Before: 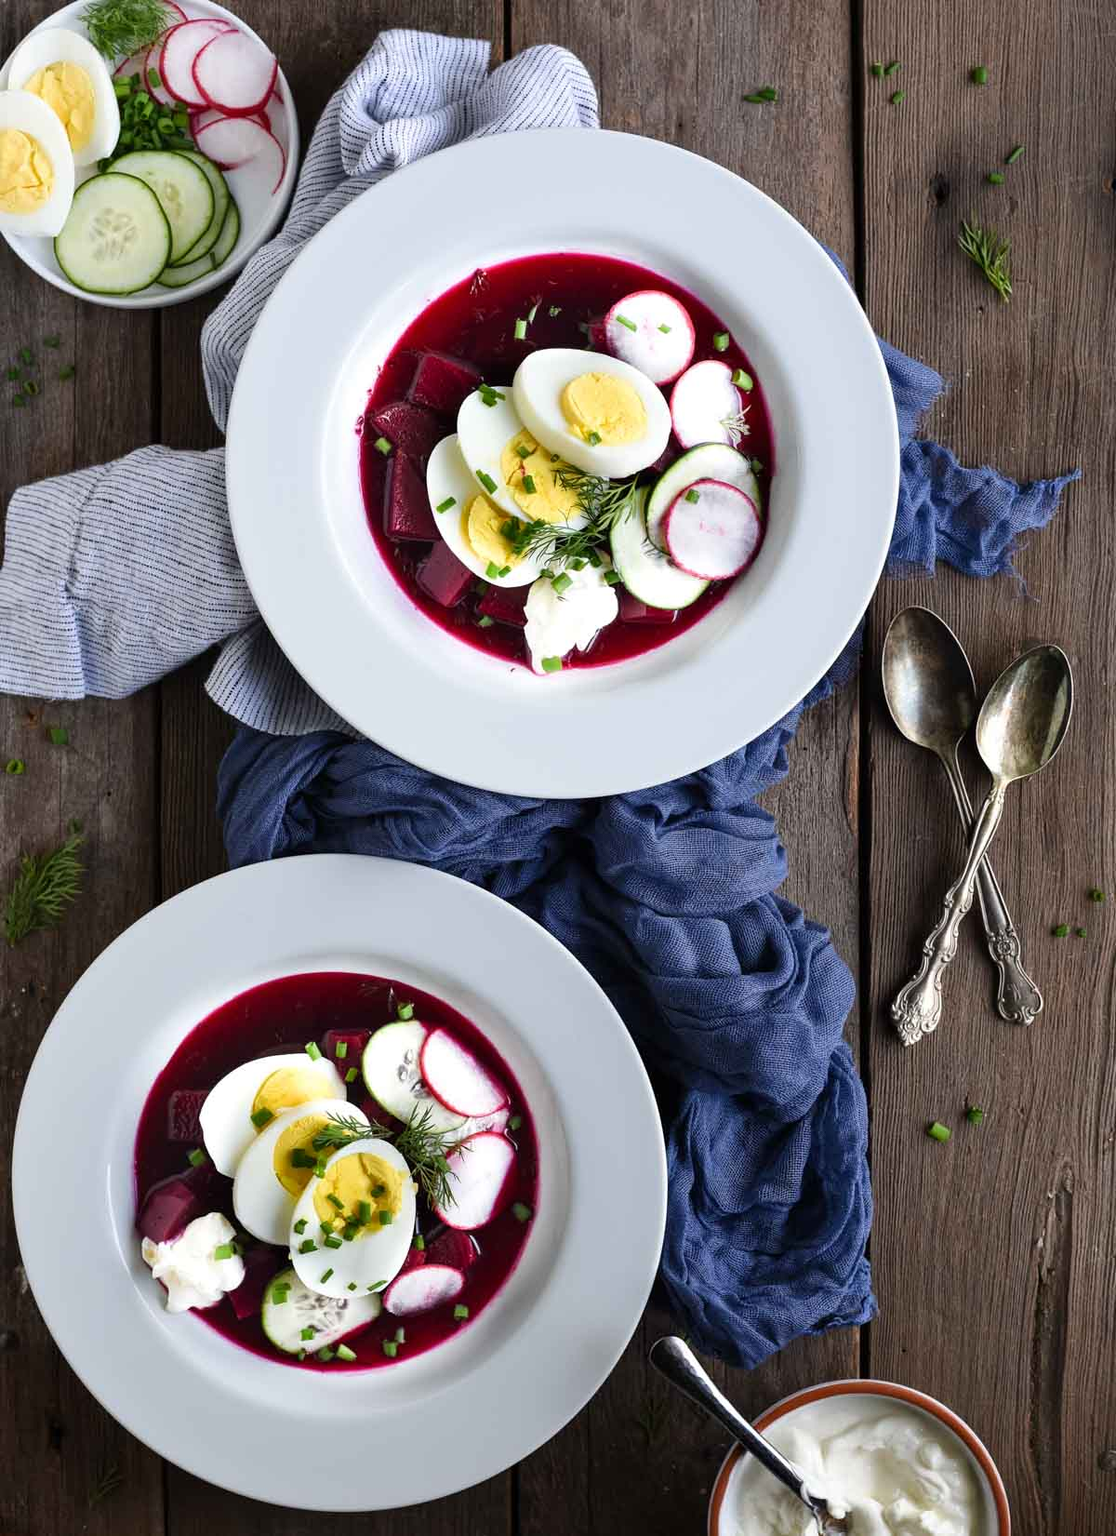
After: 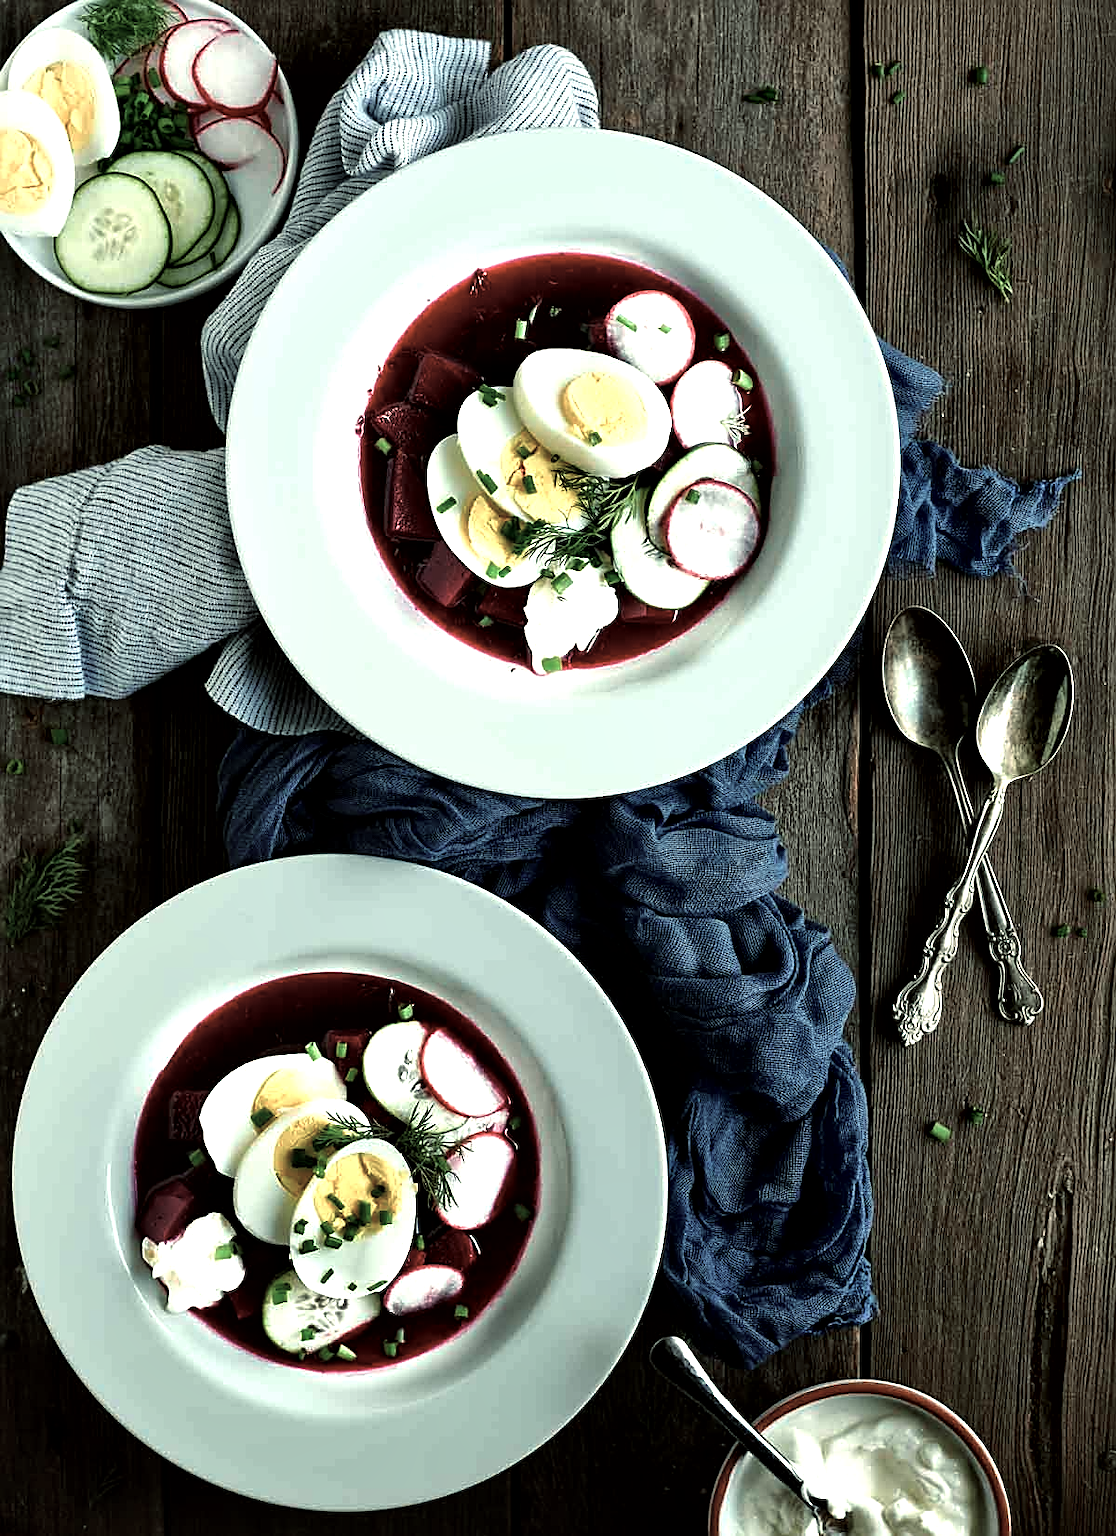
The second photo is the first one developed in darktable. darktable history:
color correction: highlights a* -12.64, highlights b* -18.1, saturation 0.7
sharpen: on, module defaults
local contrast: mode bilateral grid, contrast 25, coarseness 60, detail 151%, midtone range 0.2
color balance: mode lift, gamma, gain (sRGB), lift [1.014, 0.966, 0.918, 0.87], gamma [0.86, 0.734, 0.918, 0.976], gain [1.063, 1.13, 1.063, 0.86]
